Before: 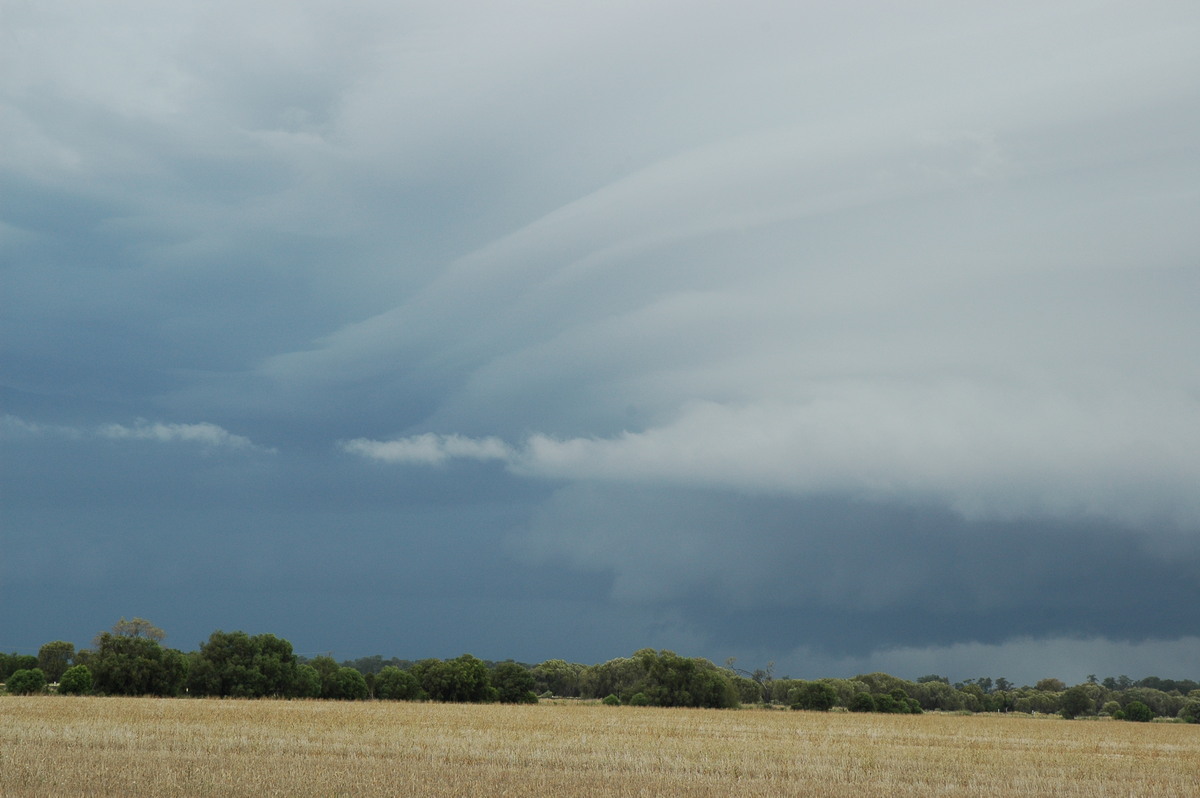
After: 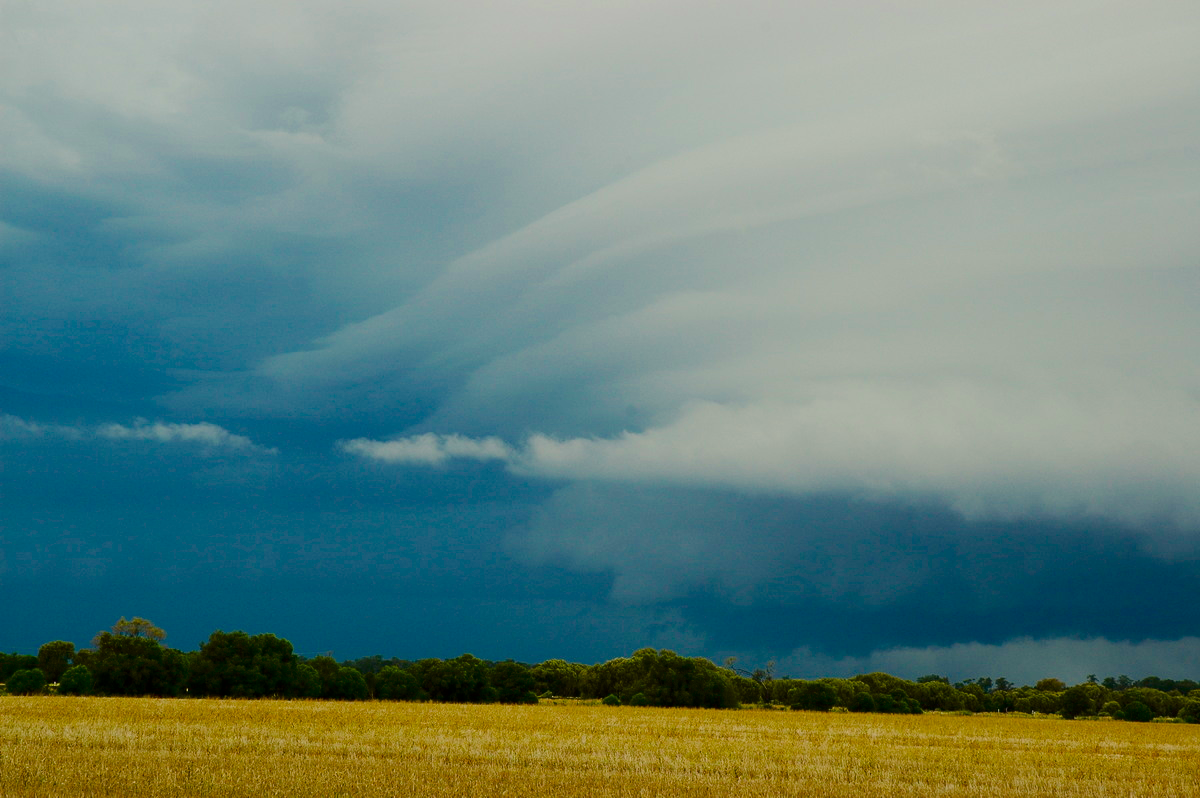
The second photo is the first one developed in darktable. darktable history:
color calibration: x 0.335, y 0.35, temperature 5440.08 K
contrast brightness saturation: contrast 0.092, brightness -0.597, saturation 0.168
filmic rgb: black relative exposure -7.65 EV, white relative exposure 4.56 EV, hardness 3.61, iterations of high-quality reconstruction 0
exposure: black level correction 0, exposure 1.001 EV, compensate highlight preservation false
velvia: strength 50.55%, mid-tones bias 0.514
